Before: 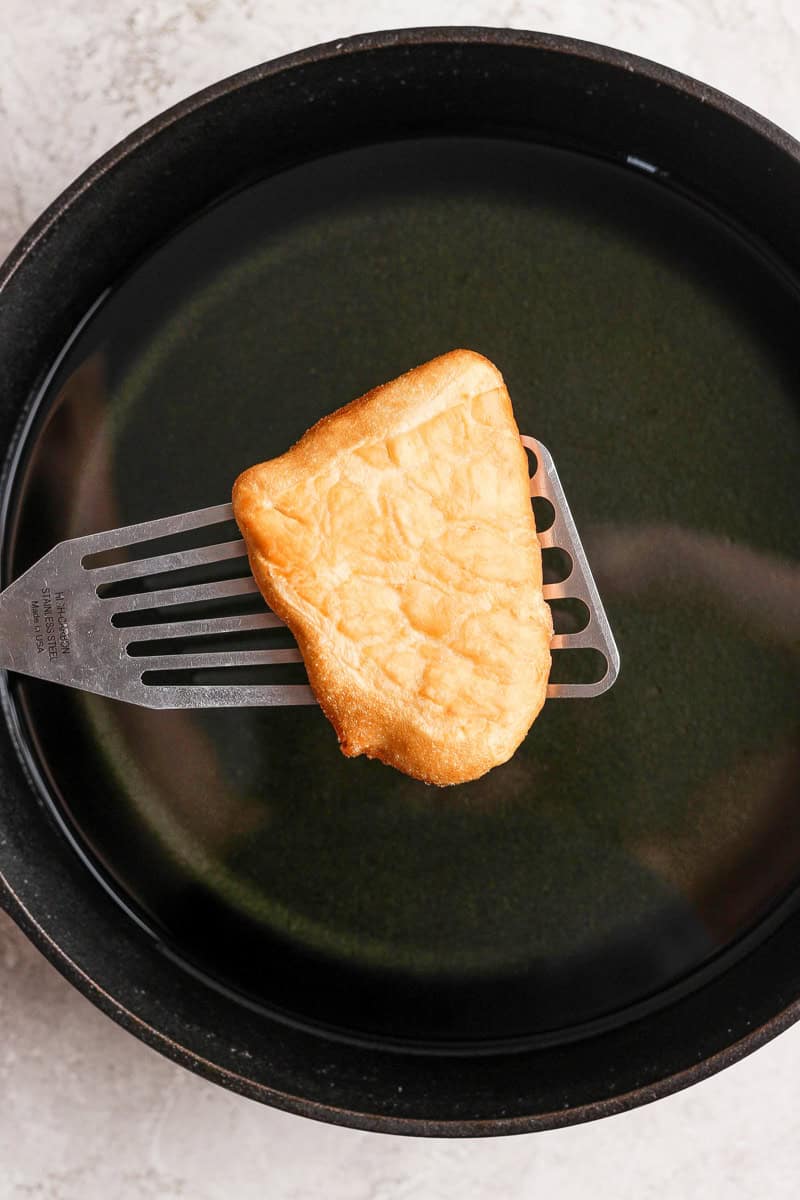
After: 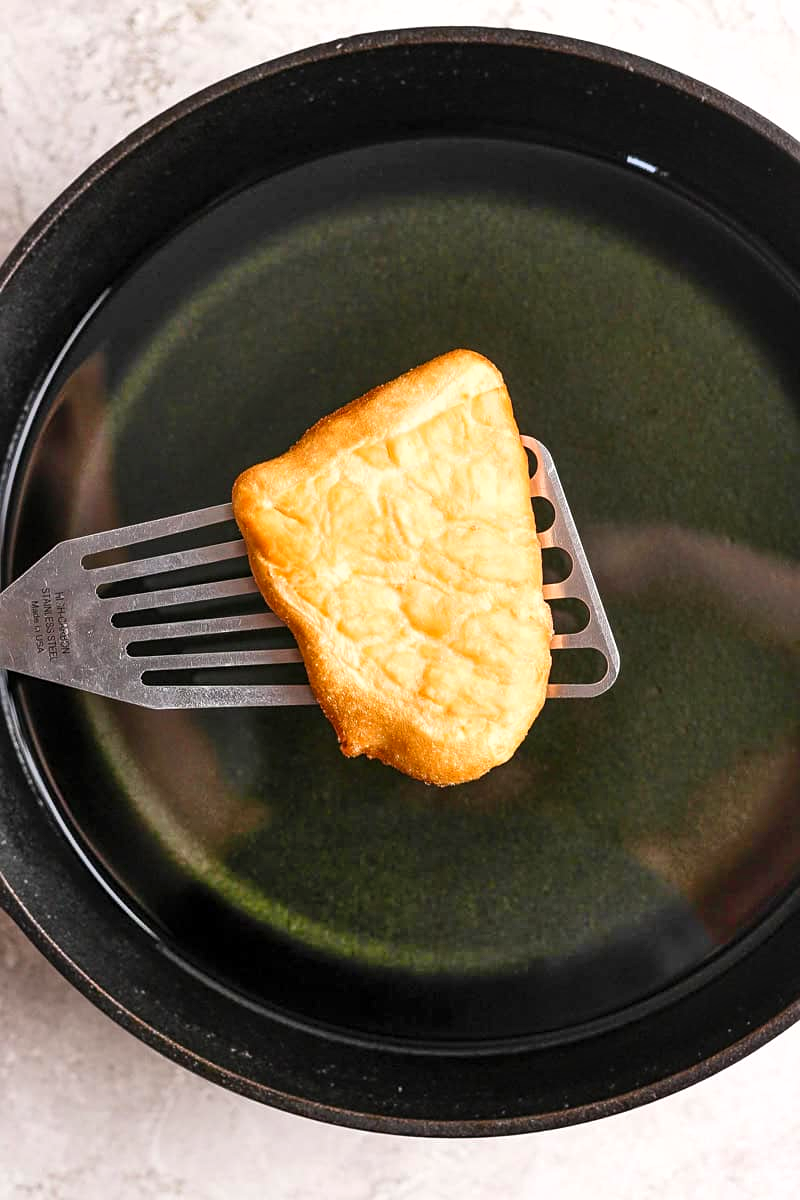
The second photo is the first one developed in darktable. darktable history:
color balance rgb: highlights gain › chroma 0.164%, highlights gain › hue 332.96°, perceptual saturation grading › global saturation 13.084%, global vibrance 15.114%
sharpen: amount 0.214
shadows and highlights: radius 45.29, white point adjustment 6.82, compress 79.41%, soften with gaussian
